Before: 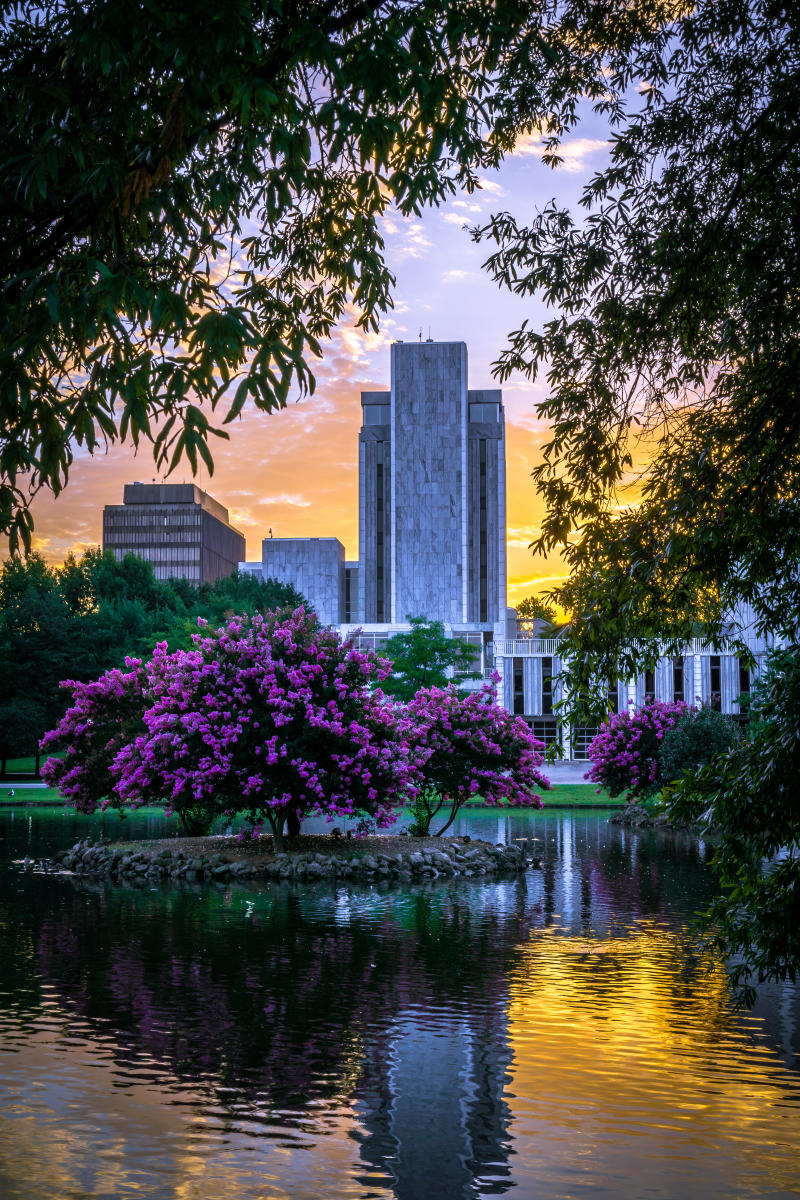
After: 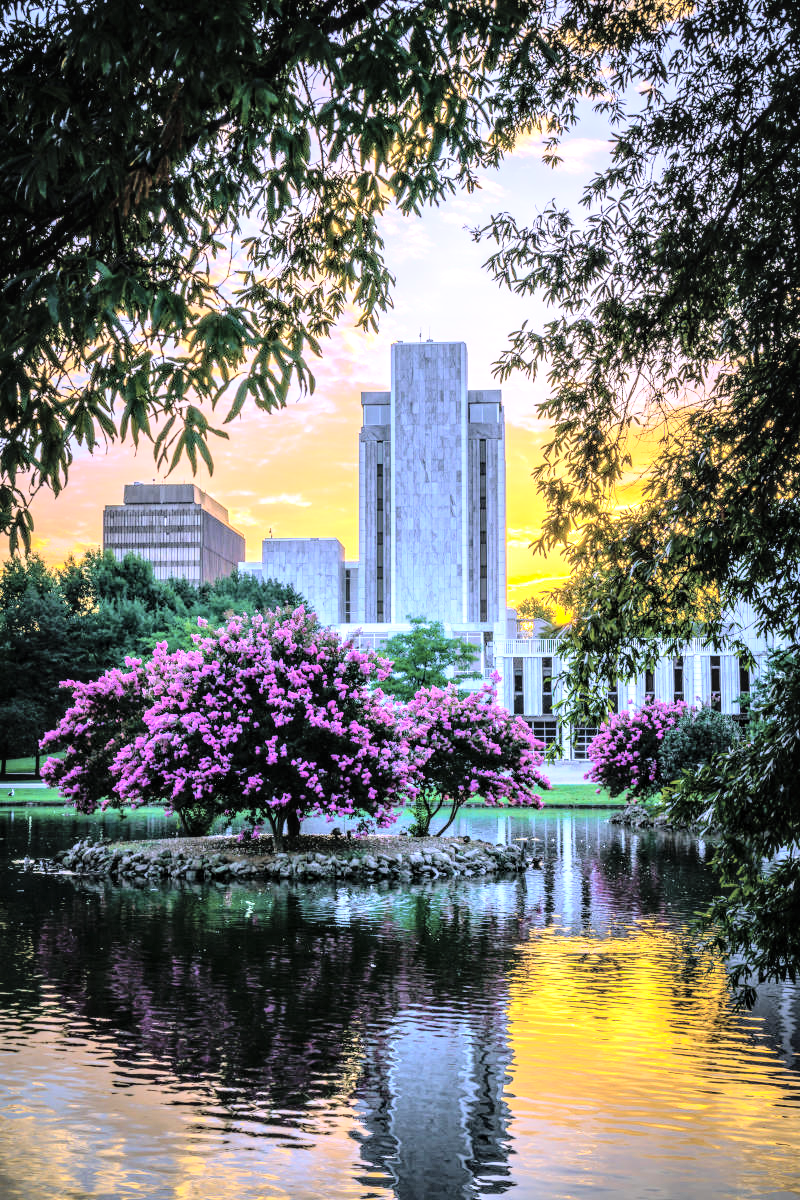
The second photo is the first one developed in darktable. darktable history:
tone curve: curves: ch0 [(0, 0) (0.169, 0.367) (0.635, 0.859) (1, 1)], color space Lab, independent channels, preserve colors none
tone equalizer: -8 EV -0.778 EV, -7 EV -0.735 EV, -6 EV -0.57 EV, -5 EV -0.383 EV, -3 EV 0.396 EV, -2 EV 0.6 EV, -1 EV 0.696 EV, +0 EV 0.775 EV
local contrast: on, module defaults
